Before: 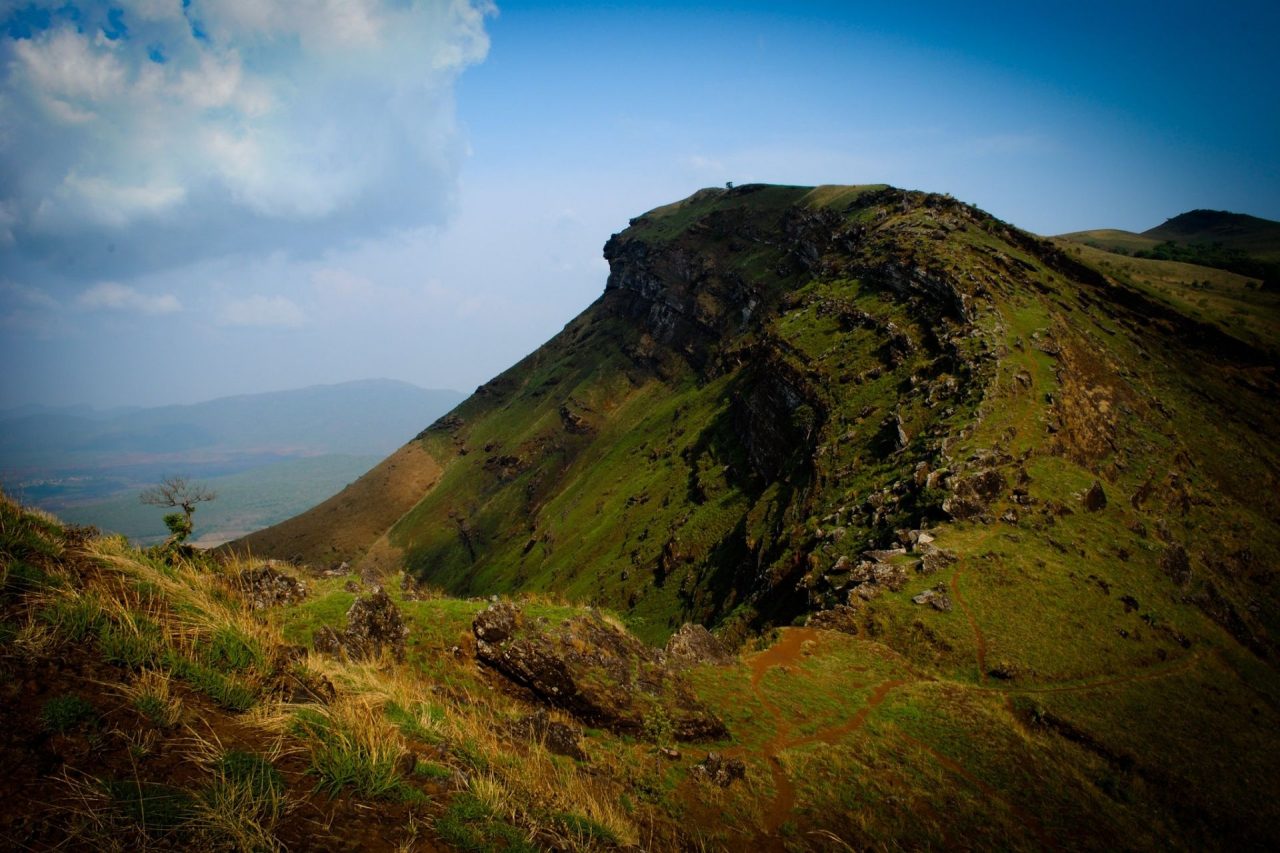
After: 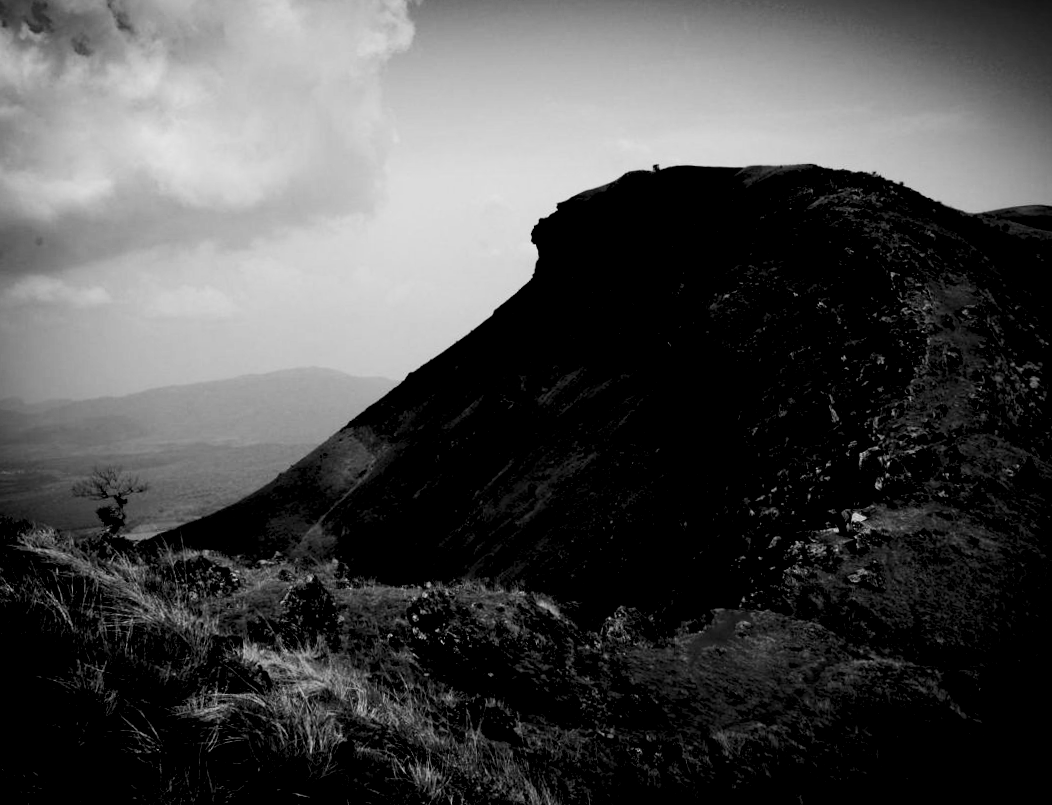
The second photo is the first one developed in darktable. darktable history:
exposure: black level correction 0.056, compensate highlight preservation false
crop and rotate: angle 1°, left 4.281%, top 0.642%, right 11.383%, bottom 2.486%
contrast brightness saturation: contrast 0.25, saturation -0.31
monochrome: on, module defaults
